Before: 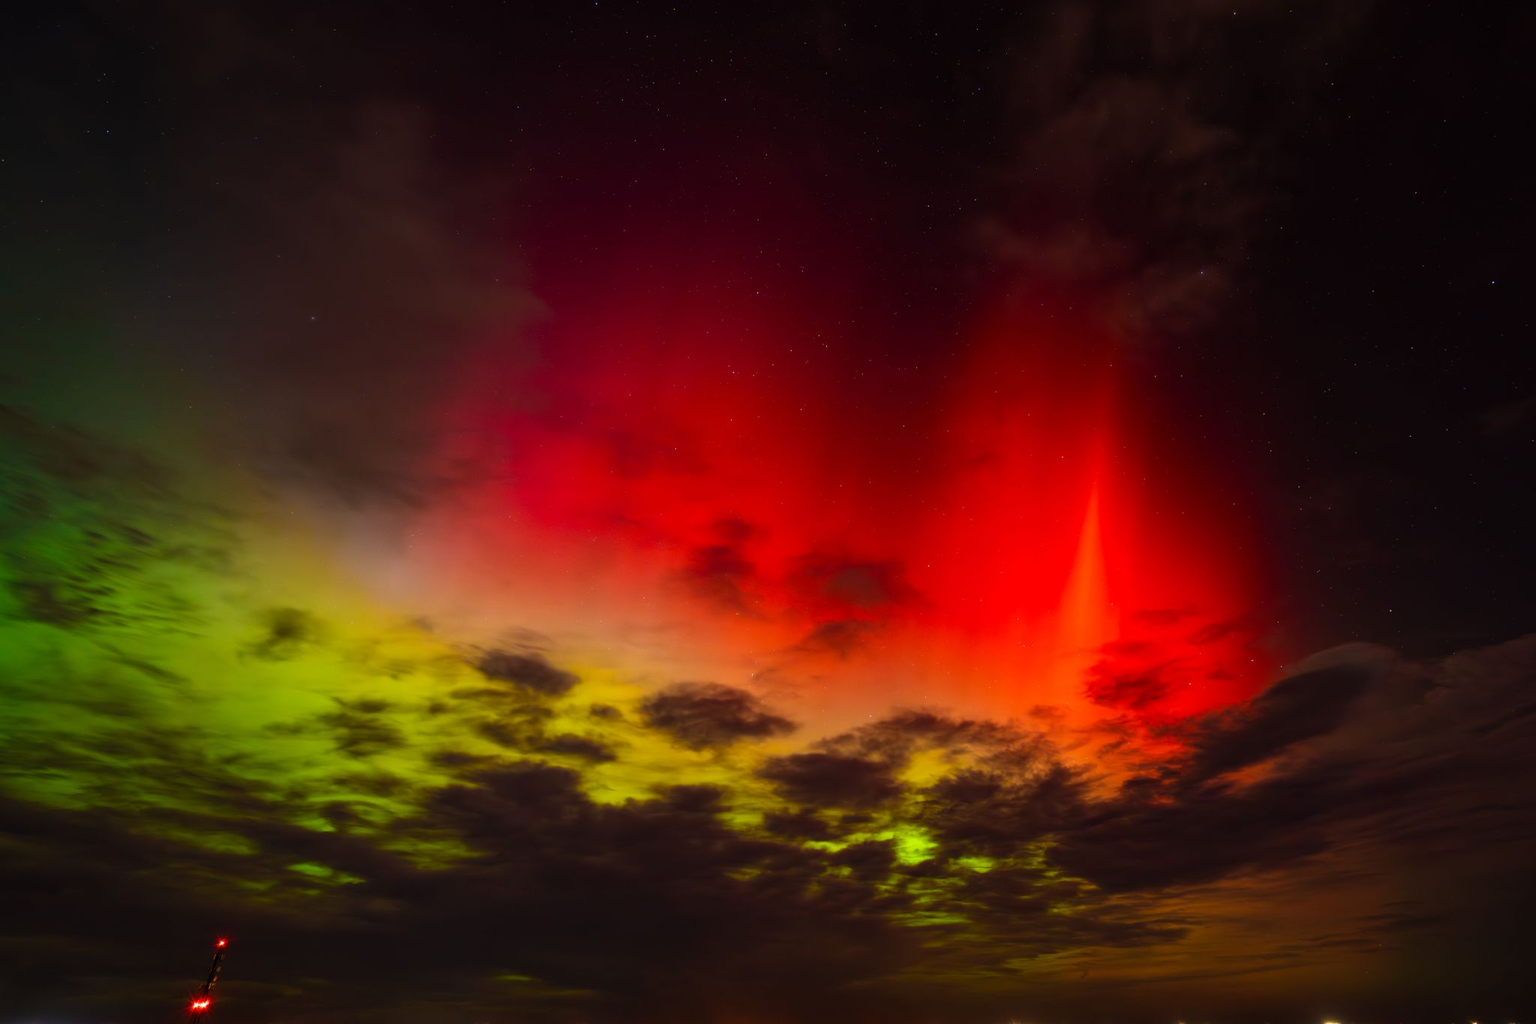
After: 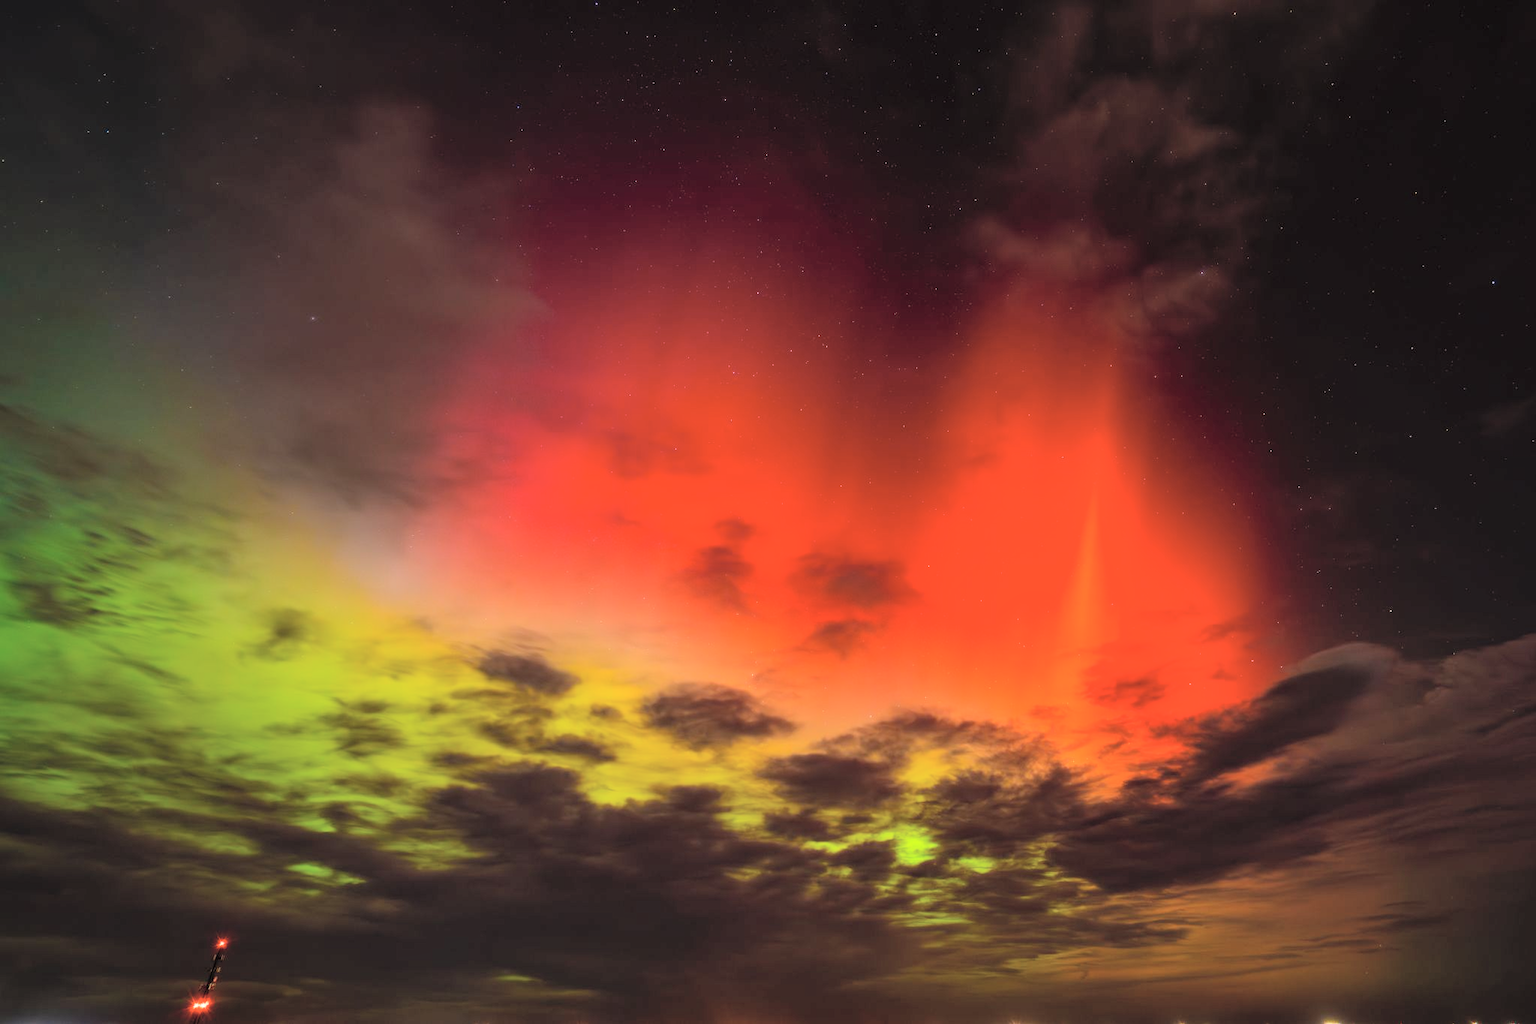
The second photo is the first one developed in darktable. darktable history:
global tonemap: drago (0.7, 100)
shadows and highlights: shadows 30.63, highlights -63.22, shadows color adjustment 98%, highlights color adjustment 58.61%, soften with gaussian
